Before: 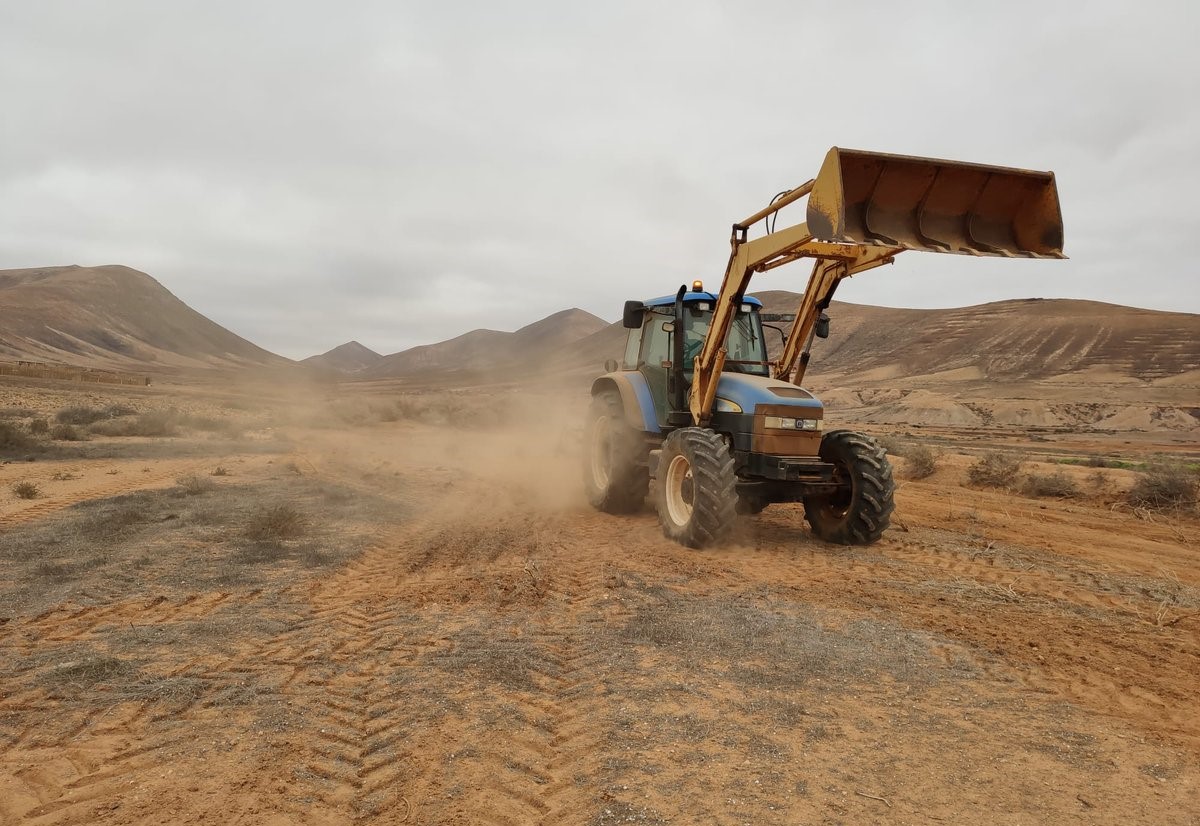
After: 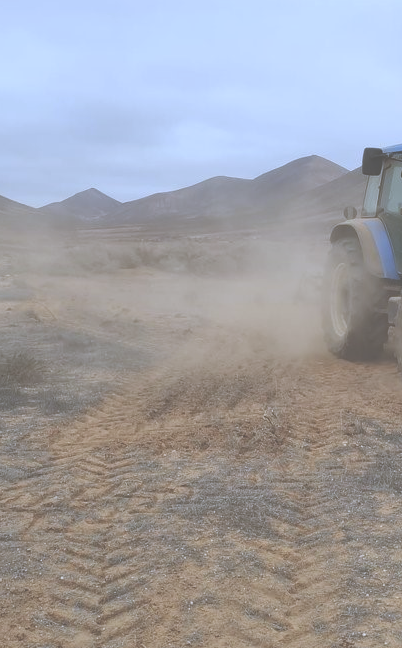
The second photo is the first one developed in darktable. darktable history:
crop and rotate: left 21.77%, top 18.528%, right 44.676%, bottom 2.997%
exposure: black level correction -0.087, compensate highlight preservation false
white balance: red 0.871, blue 1.249
